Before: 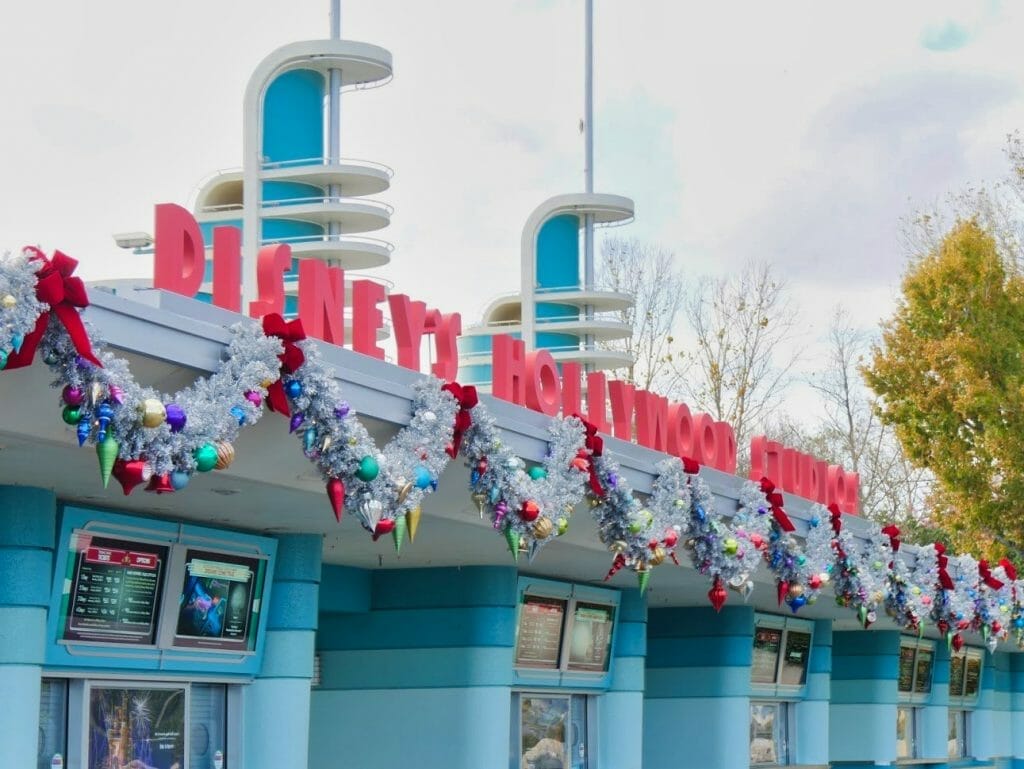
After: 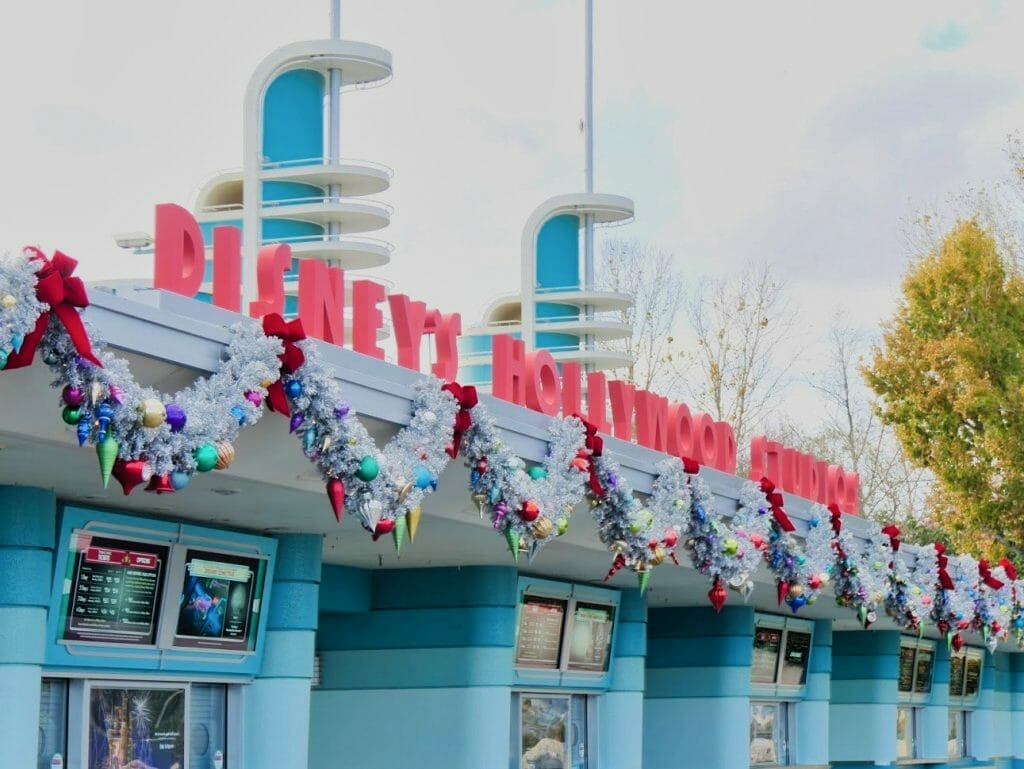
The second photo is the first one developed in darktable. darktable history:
filmic rgb: black relative exposure -7.65 EV, white relative exposure 4.56 EV, hardness 3.61, color science v6 (2022)
contrast brightness saturation: contrast 0.15, brightness 0.05
